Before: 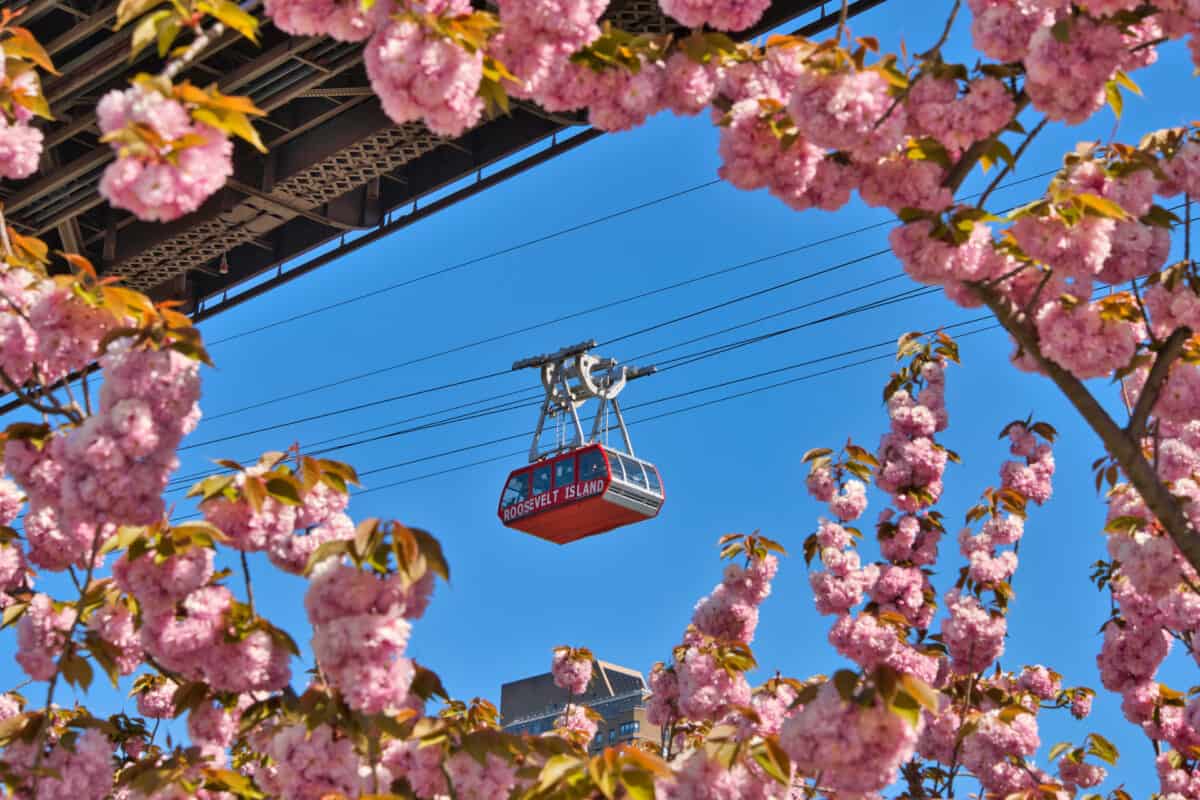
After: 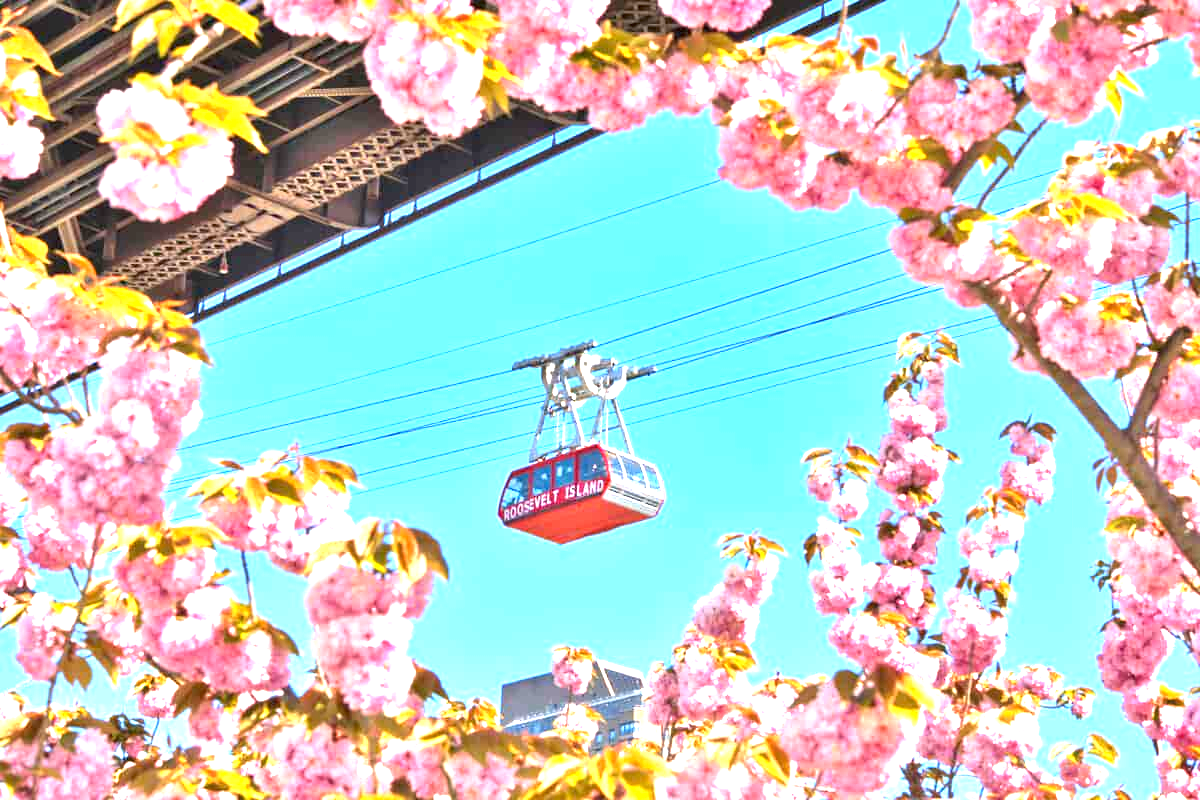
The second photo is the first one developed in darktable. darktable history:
exposure: exposure 2.25 EV, compensate highlight preservation false
